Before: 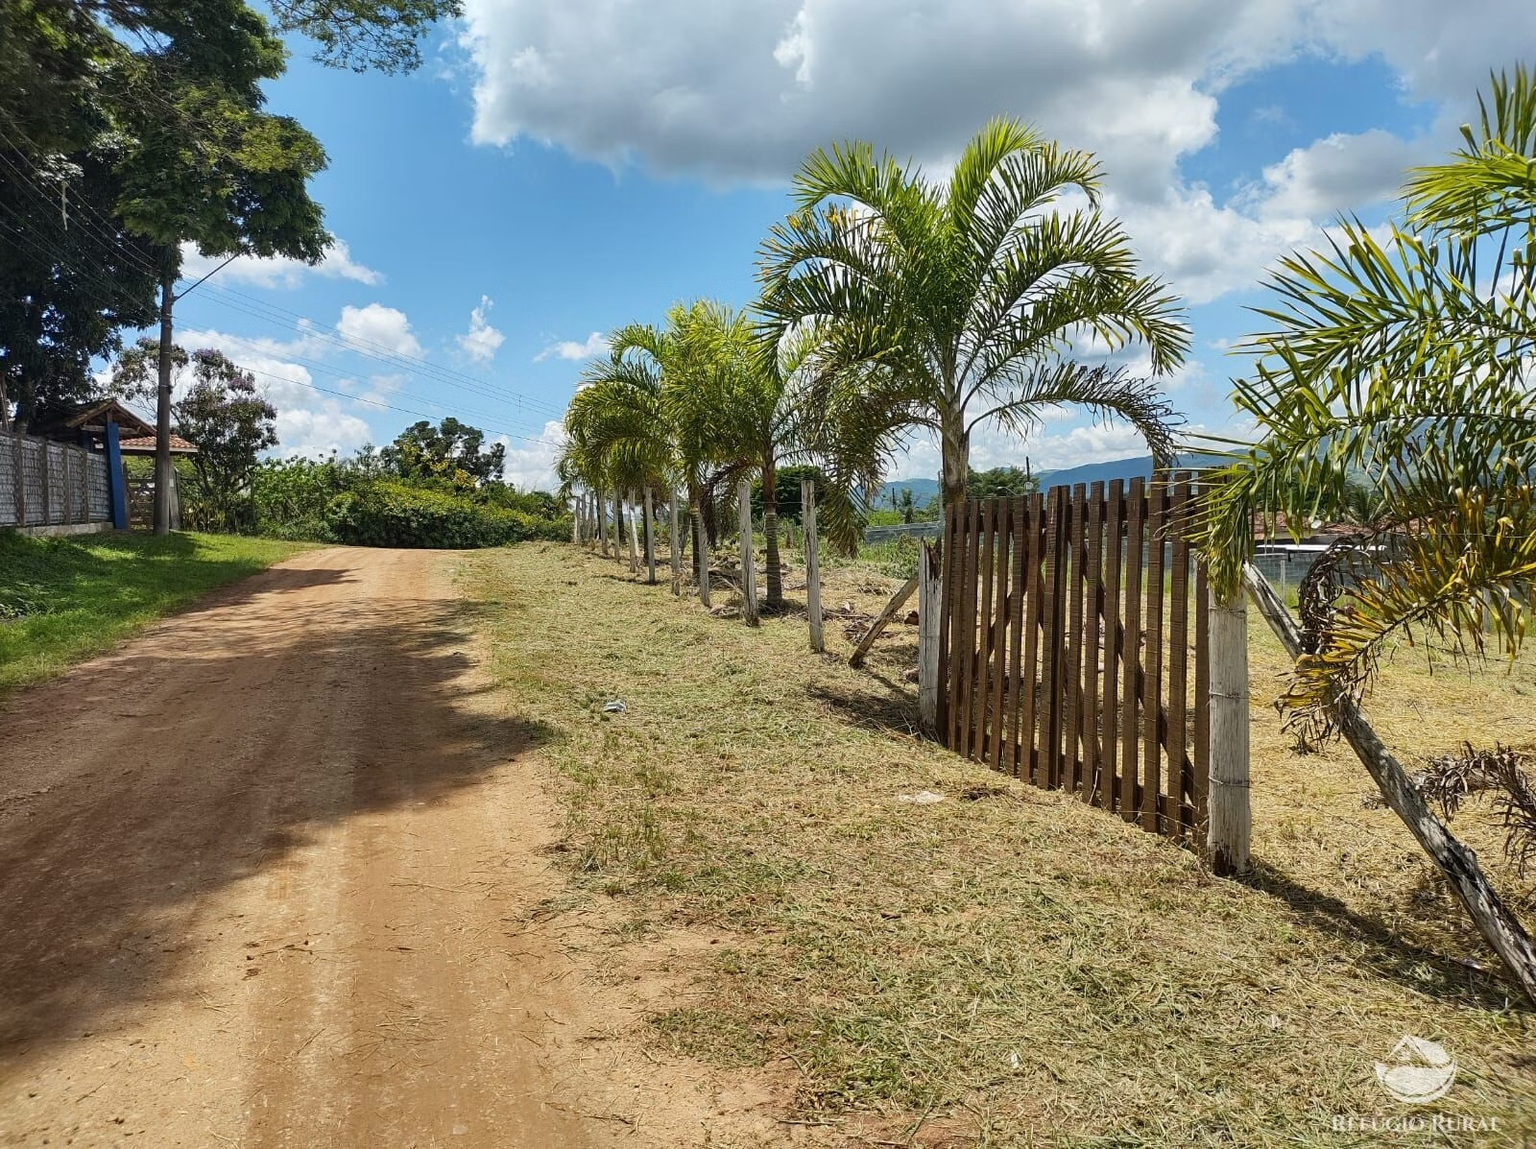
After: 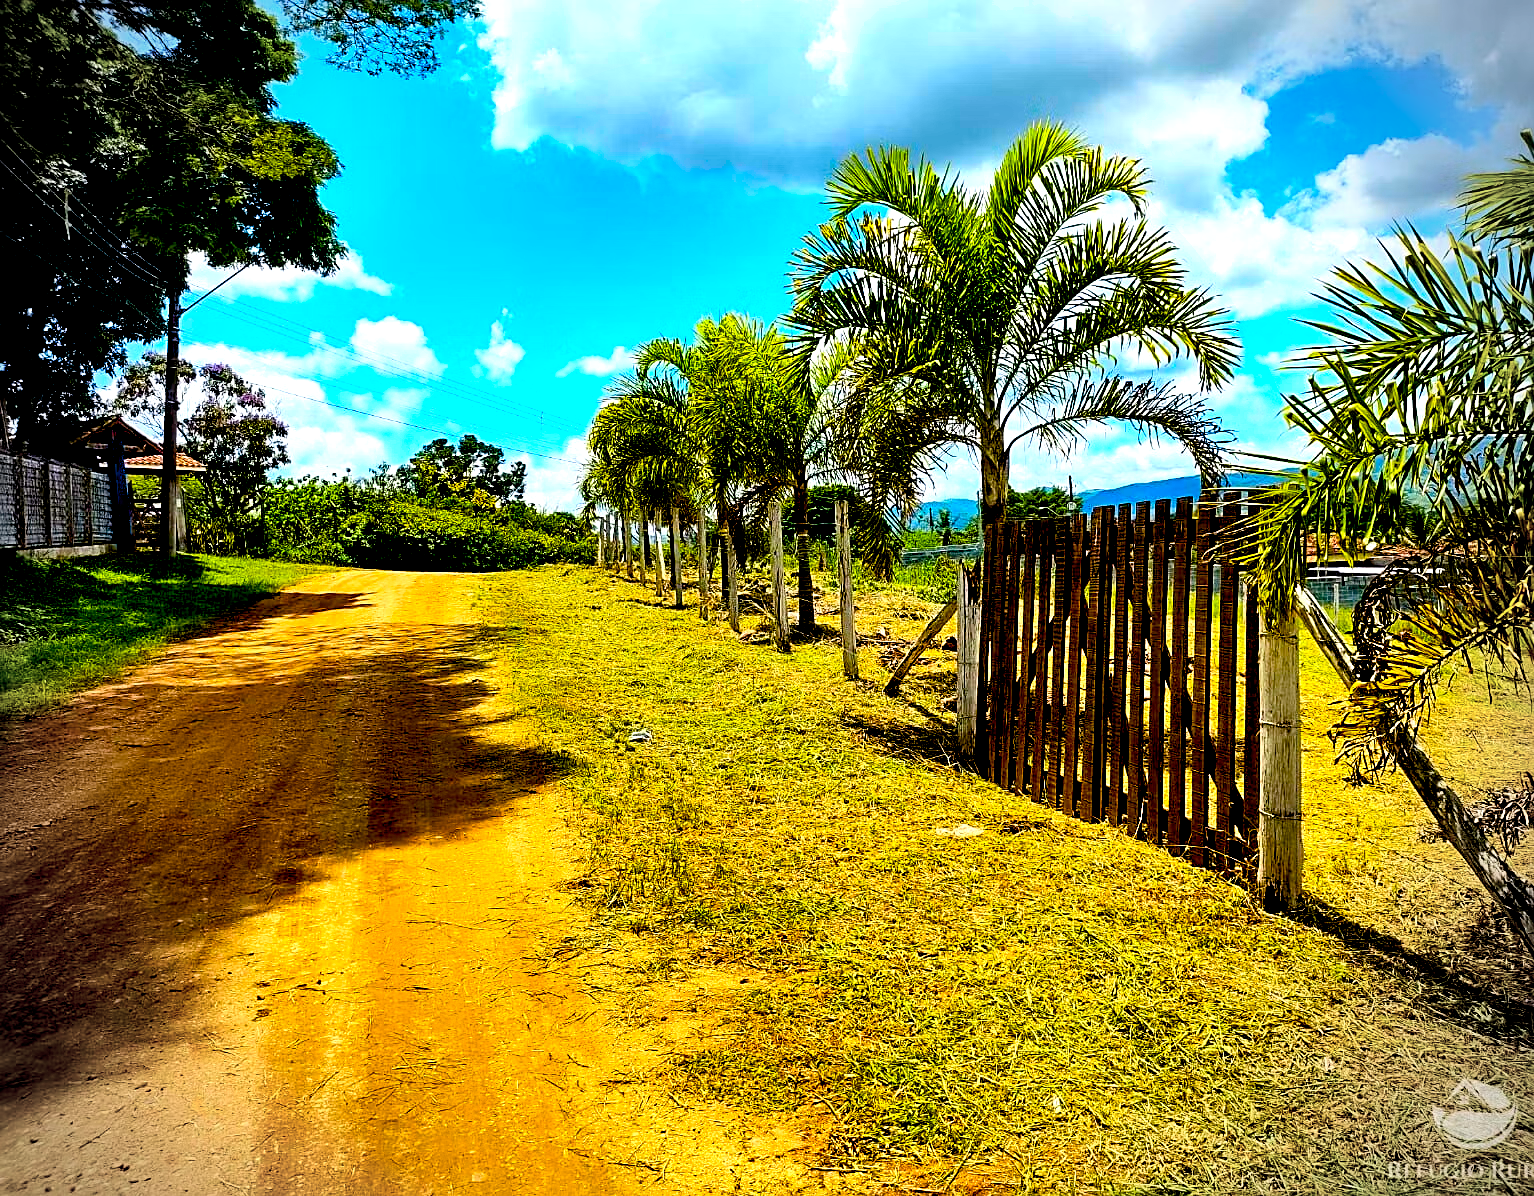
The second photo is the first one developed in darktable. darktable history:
levels: levels [0.016, 0.484, 0.953]
sharpen: on, module defaults
crop: right 4.117%, bottom 0.047%
shadows and highlights: radius 336.4, shadows 28.64, soften with gaussian
contrast brightness saturation: contrast 0.172, saturation 0.299
exposure: black level correction 0.04, exposure 0.499 EV, compensate highlight preservation false
vignetting: fall-off start 71.93%, dithering 16-bit output, unbound false
color balance rgb: perceptual saturation grading › global saturation 30.846%, global vibrance 50.491%
